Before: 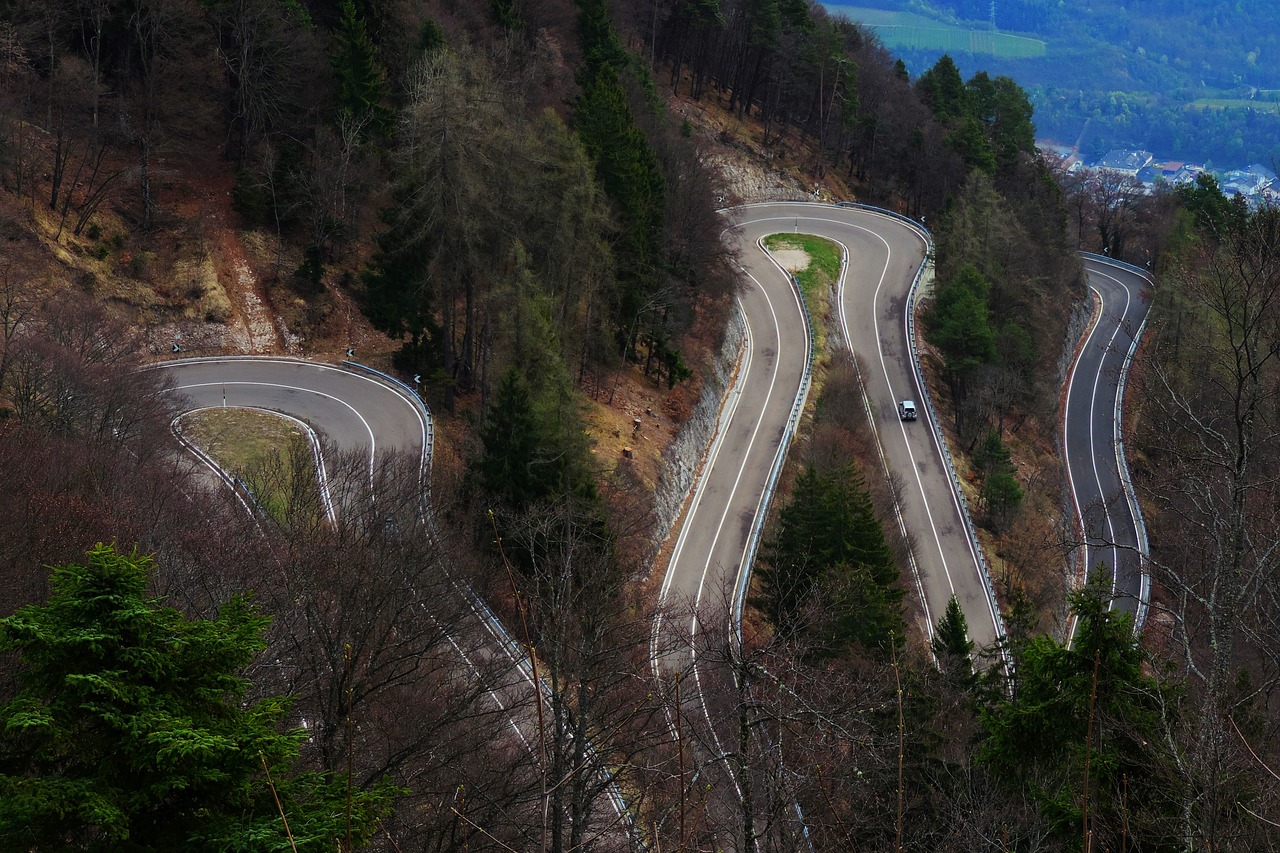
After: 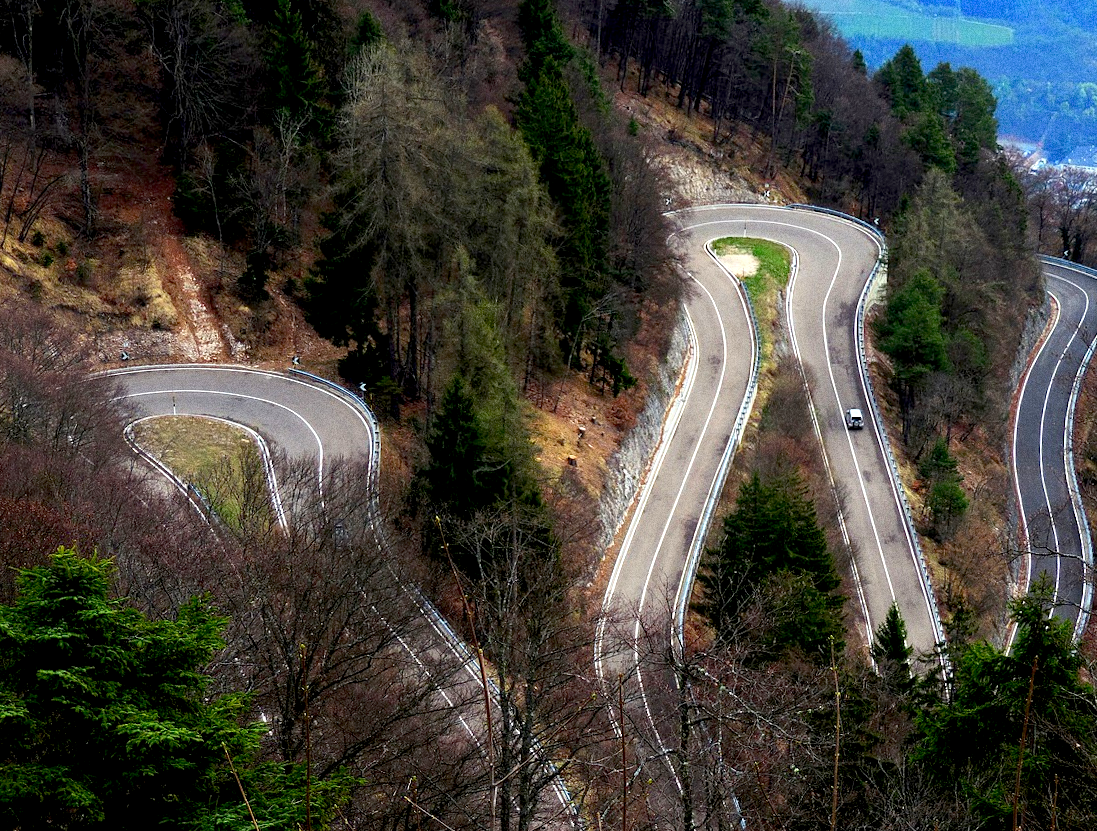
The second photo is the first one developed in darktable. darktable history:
crop and rotate: left 1.088%, right 8.807%
exposure: black level correction 0.008, exposure 0.979 EV, compensate highlight preservation false
rotate and perspective: rotation 0.074°, lens shift (vertical) 0.096, lens shift (horizontal) -0.041, crop left 0.043, crop right 0.952, crop top 0.024, crop bottom 0.979
grain: coarseness 9.61 ISO, strength 35.62%
